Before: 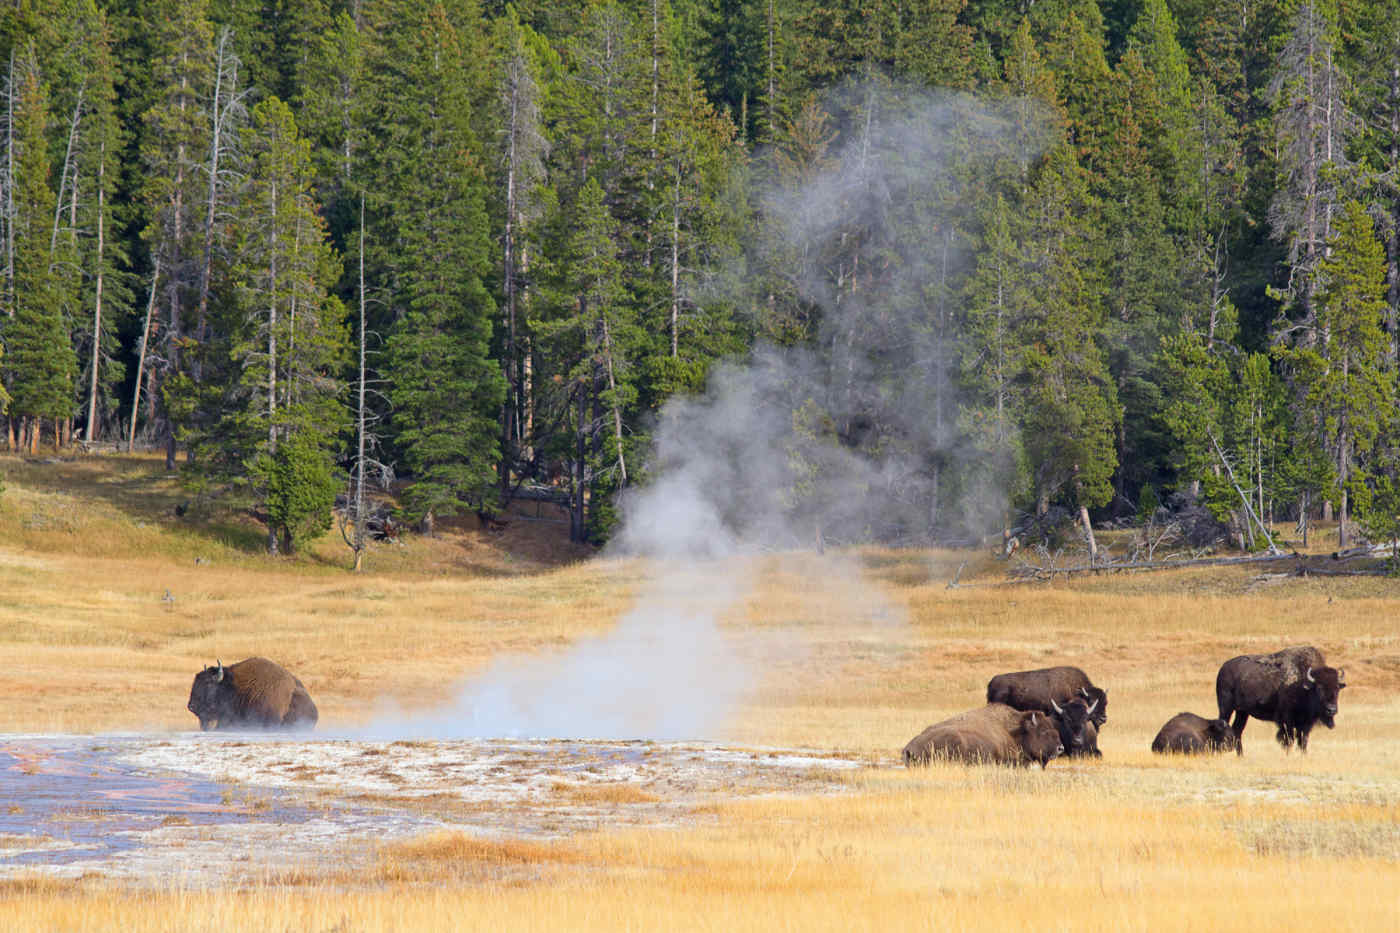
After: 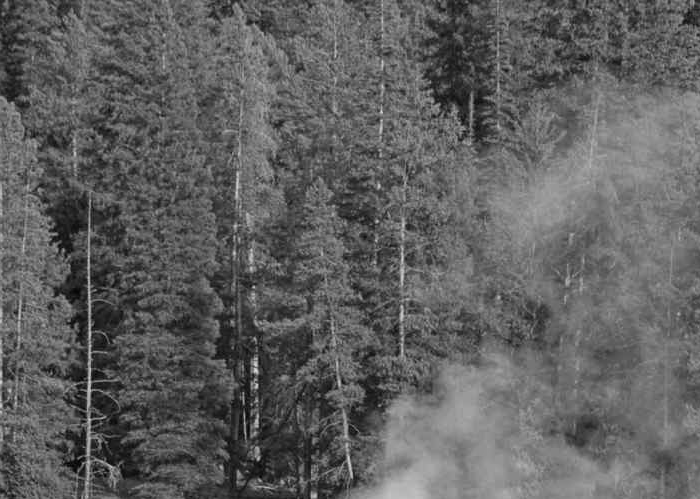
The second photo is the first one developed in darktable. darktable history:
crop: left 19.556%, right 30.401%, bottom 46.458%
monochrome: a 16.06, b 15.48, size 1
